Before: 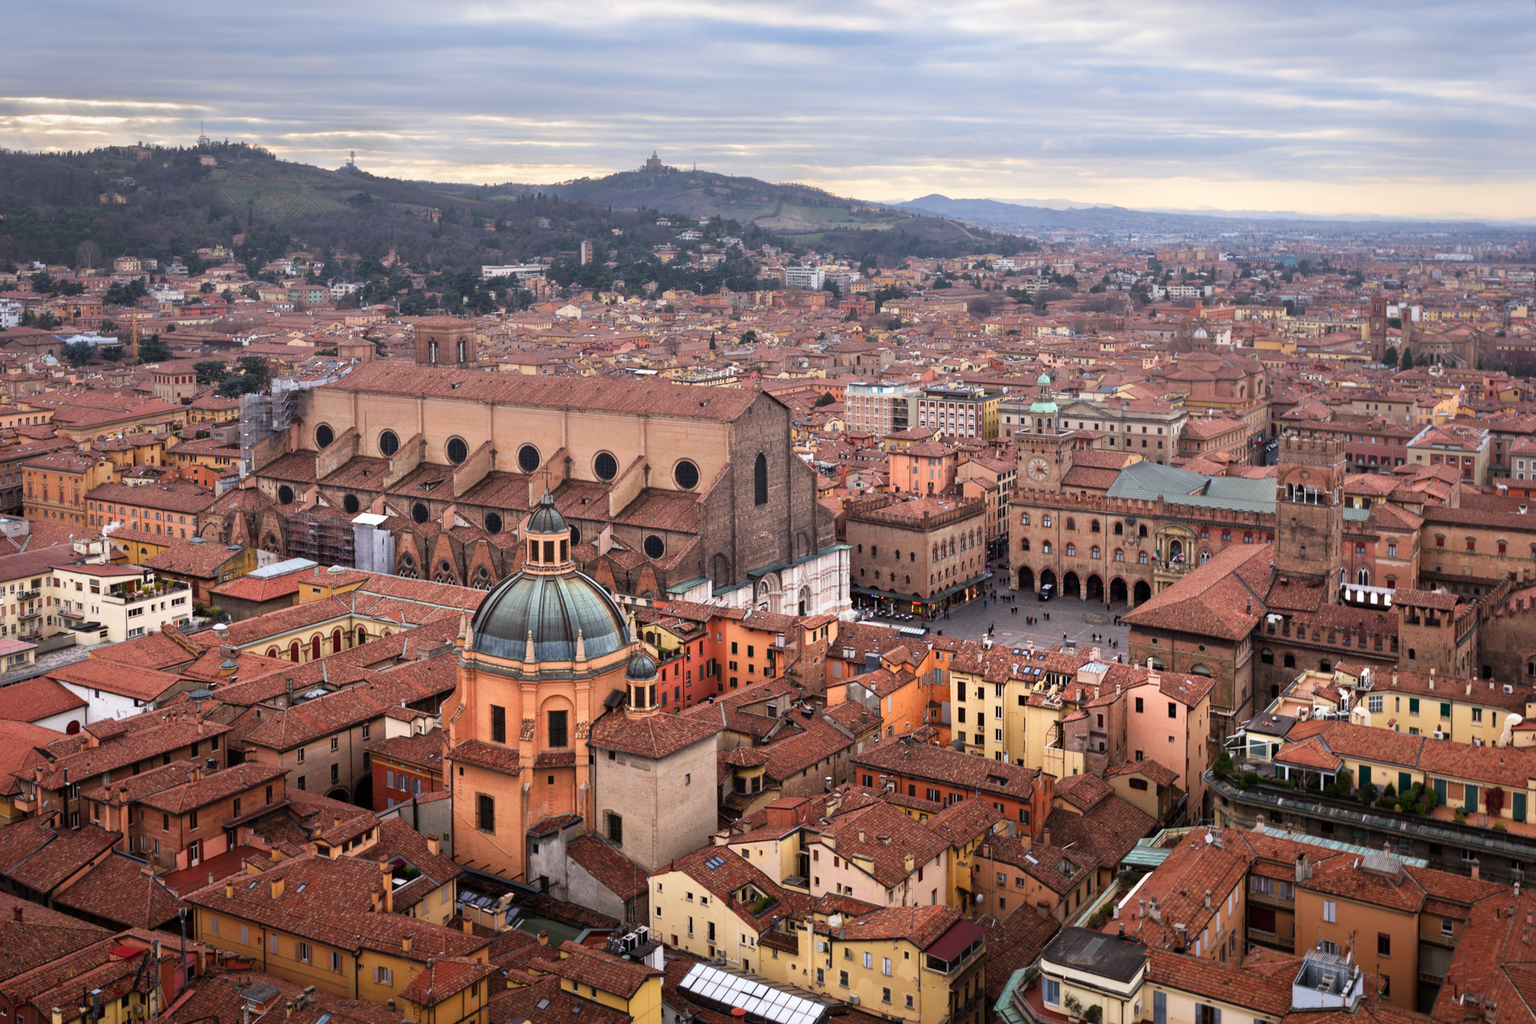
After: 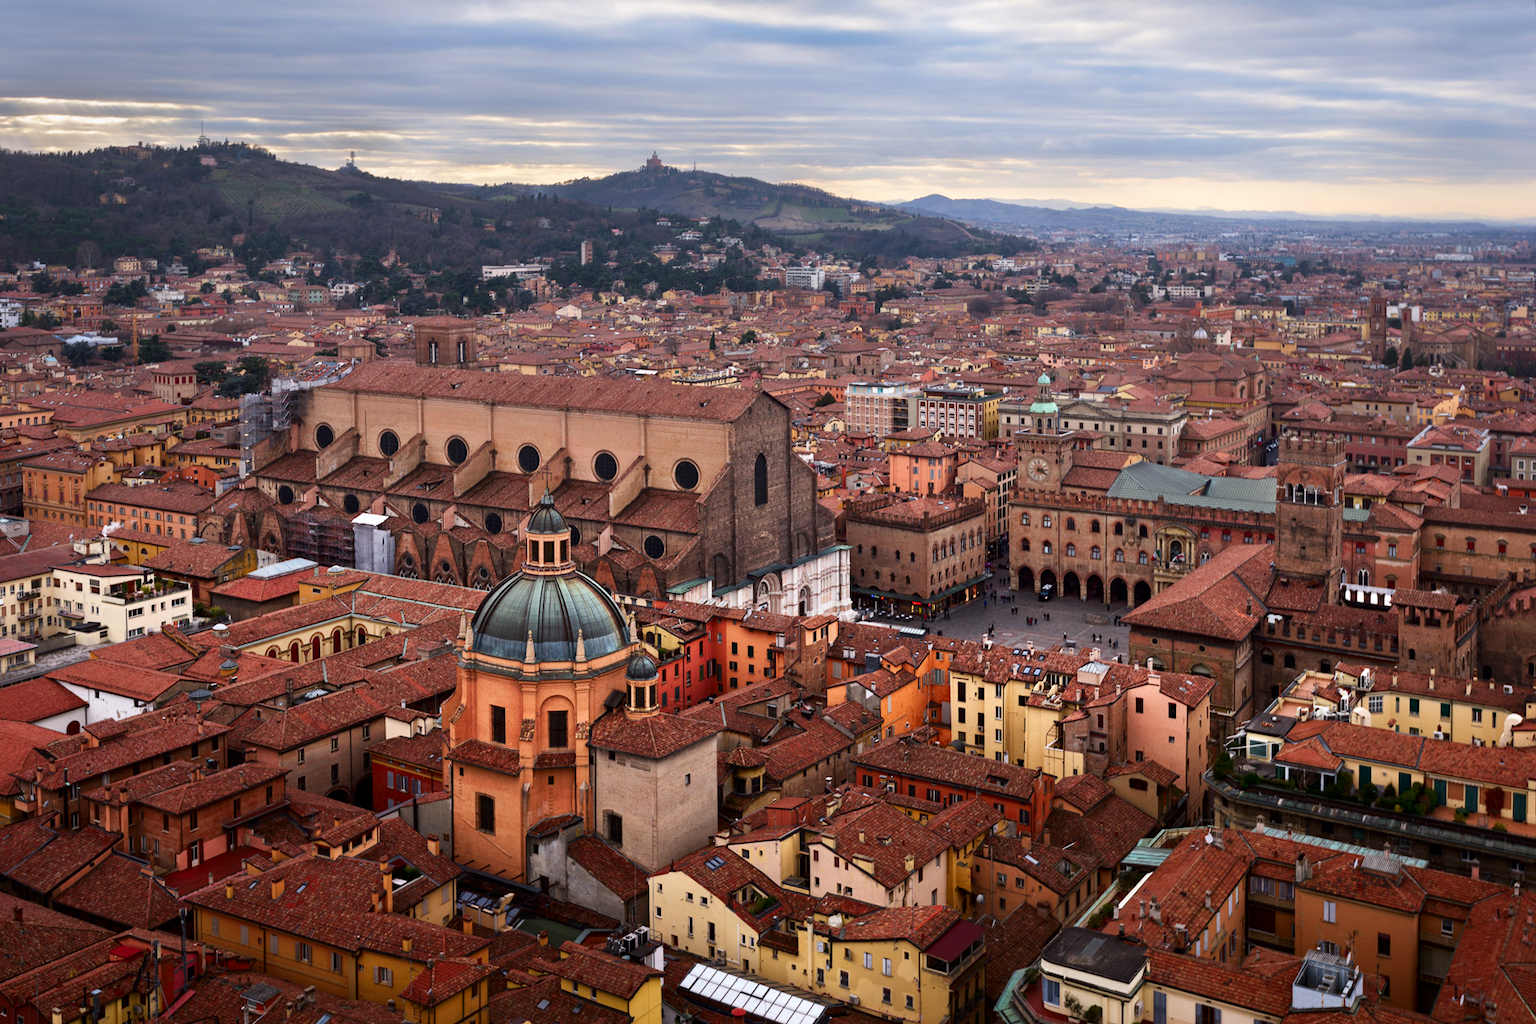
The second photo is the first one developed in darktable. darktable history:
levels: mode automatic, levels [0, 0.492, 0.984]
contrast brightness saturation: contrast 0.066, brightness -0.141, saturation 0.118
